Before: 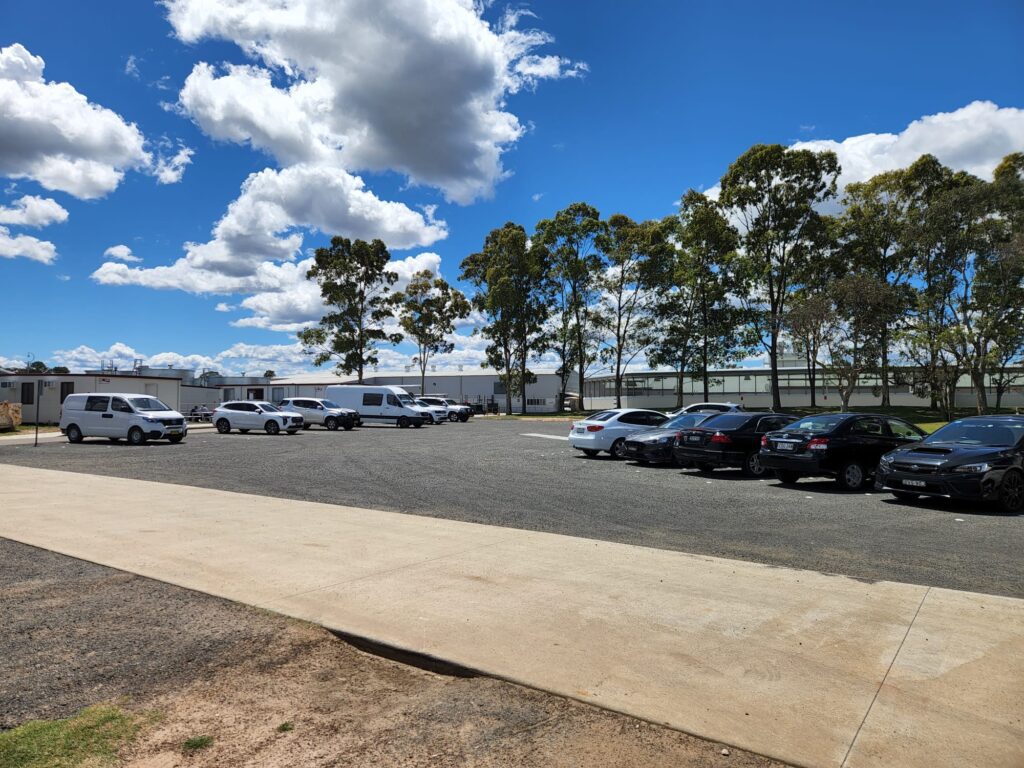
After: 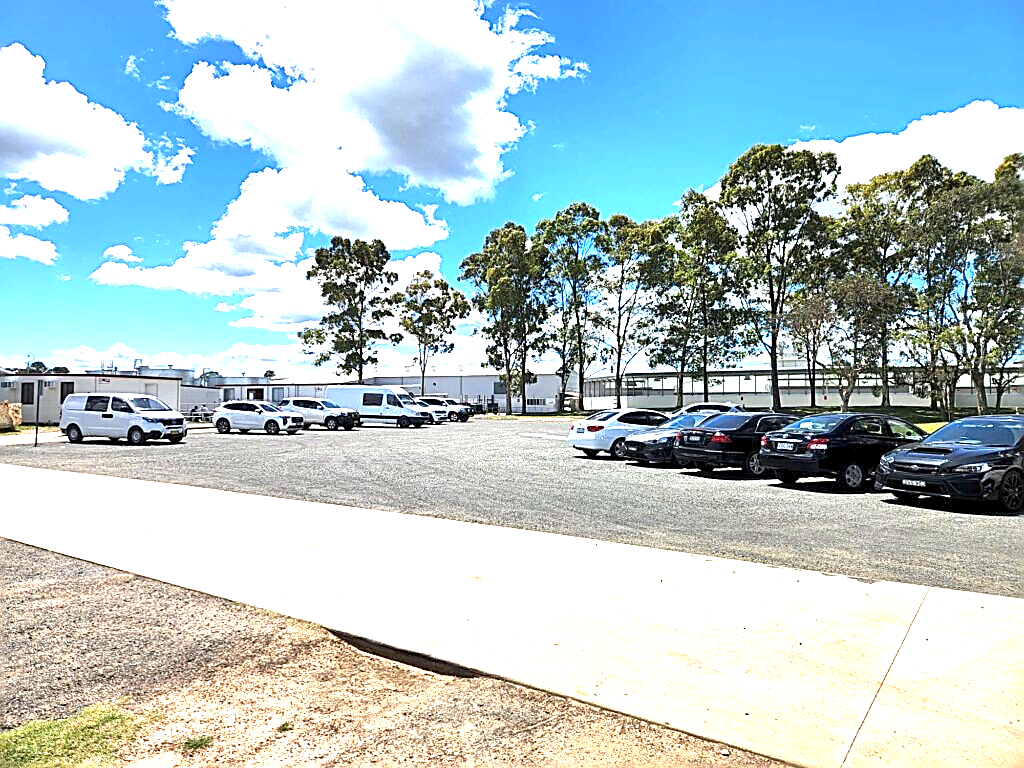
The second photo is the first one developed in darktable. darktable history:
sharpen: amount 1
tone equalizer: on, module defaults
exposure: black level correction 0.001, exposure 1.822 EV, compensate exposure bias true, compensate highlight preservation false
